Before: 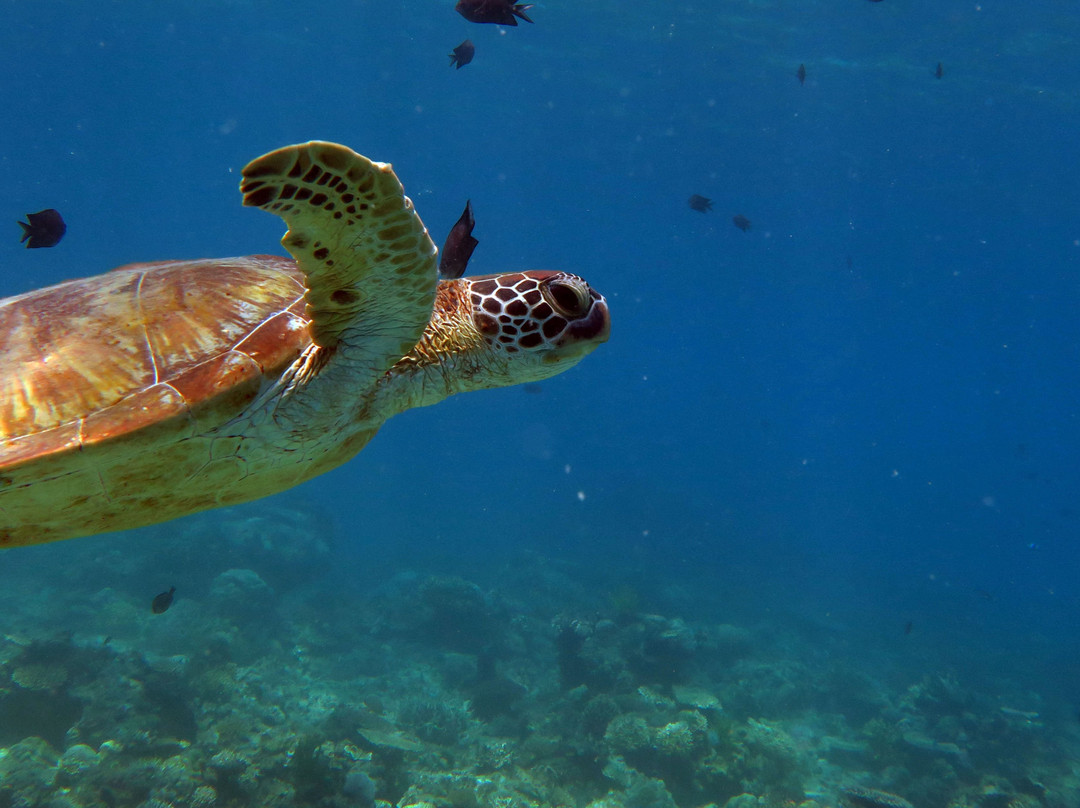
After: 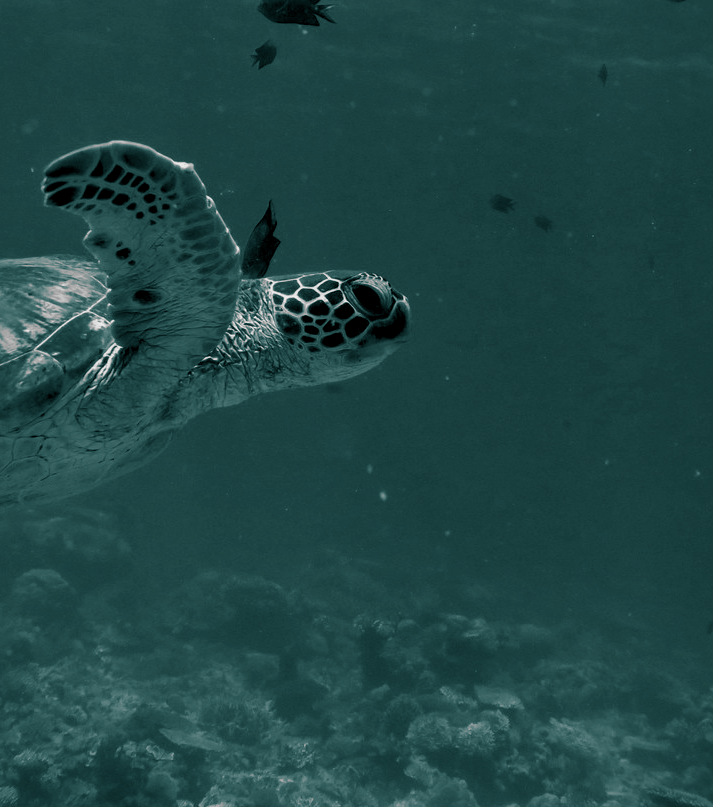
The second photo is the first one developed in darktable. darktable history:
crop and rotate: left 18.442%, right 15.508%
exposure: exposure -0.293 EV, compensate highlight preservation false
color balance rgb: perceptual saturation grading › global saturation 20%, perceptual saturation grading › highlights -25%, perceptual saturation grading › shadows 50%, global vibrance -25%
monochrome: on, module defaults
color zones: curves: ch0 [(0, 0.5) (0.125, 0.4) (0.25, 0.5) (0.375, 0.4) (0.5, 0.4) (0.625, 0.35) (0.75, 0.35) (0.875, 0.5)]; ch1 [(0, 0.35) (0.125, 0.45) (0.25, 0.35) (0.375, 0.35) (0.5, 0.35) (0.625, 0.35) (0.75, 0.45) (0.875, 0.35)]; ch2 [(0, 0.6) (0.125, 0.5) (0.25, 0.5) (0.375, 0.6) (0.5, 0.6) (0.625, 0.5) (0.75, 0.5) (0.875, 0.5)]
local contrast: mode bilateral grid, contrast 30, coarseness 25, midtone range 0.2
split-toning: shadows › hue 183.6°, shadows › saturation 0.52, highlights › hue 0°, highlights › saturation 0
